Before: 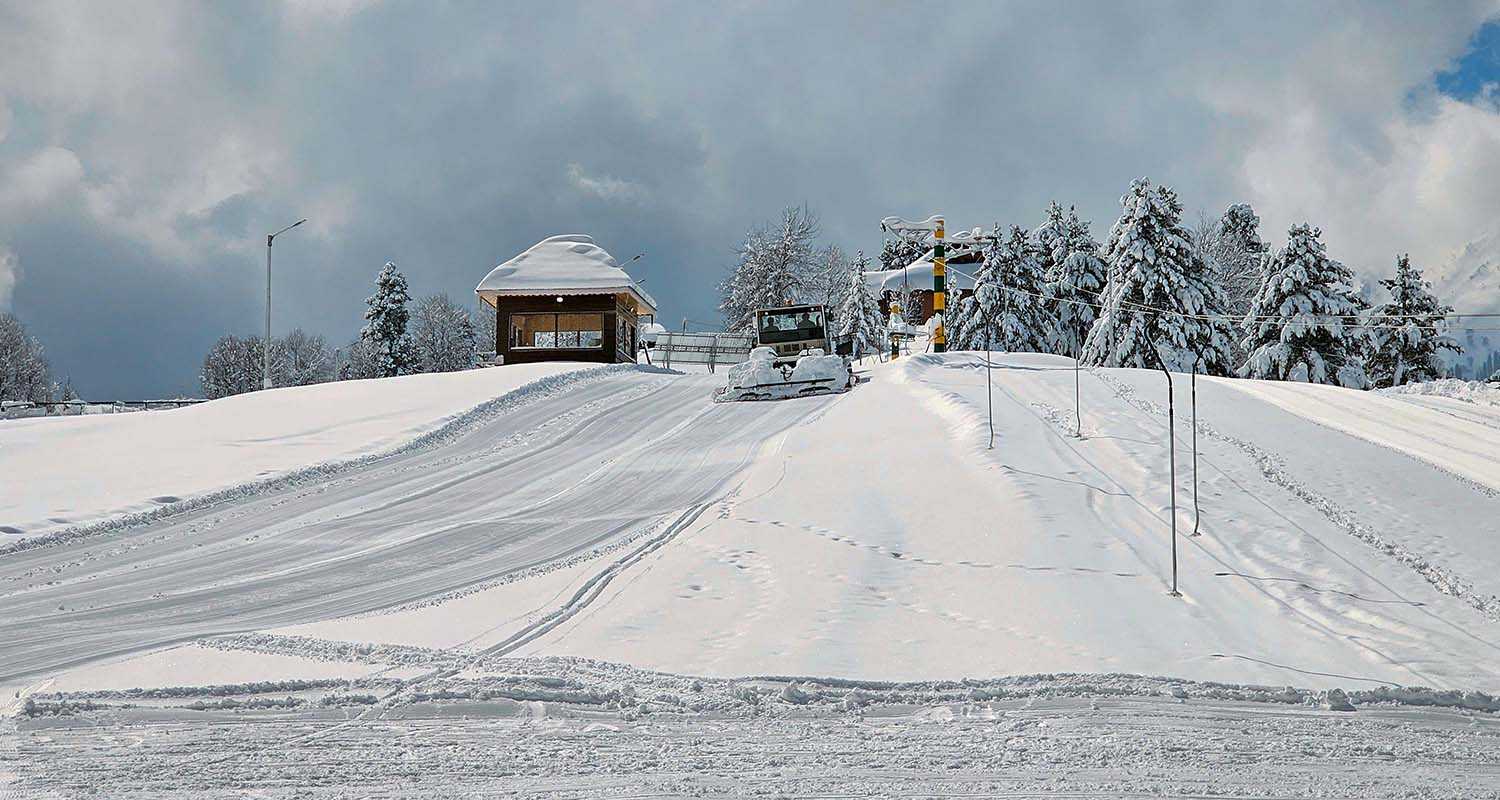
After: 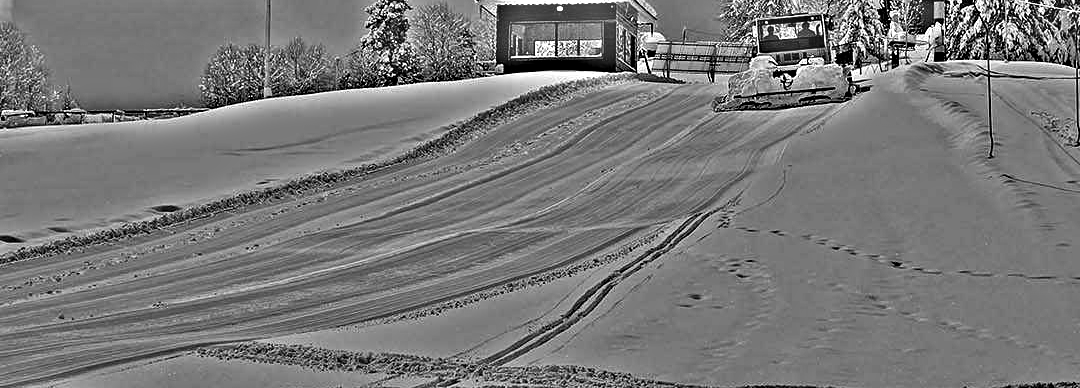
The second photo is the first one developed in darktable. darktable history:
highpass: on, module defaults
crop: top 36.498%, right 27.964%, bottom 14.995%
exposure: black level correction -0.015, exposure -0.5 EV, compensate highlight preservation false
